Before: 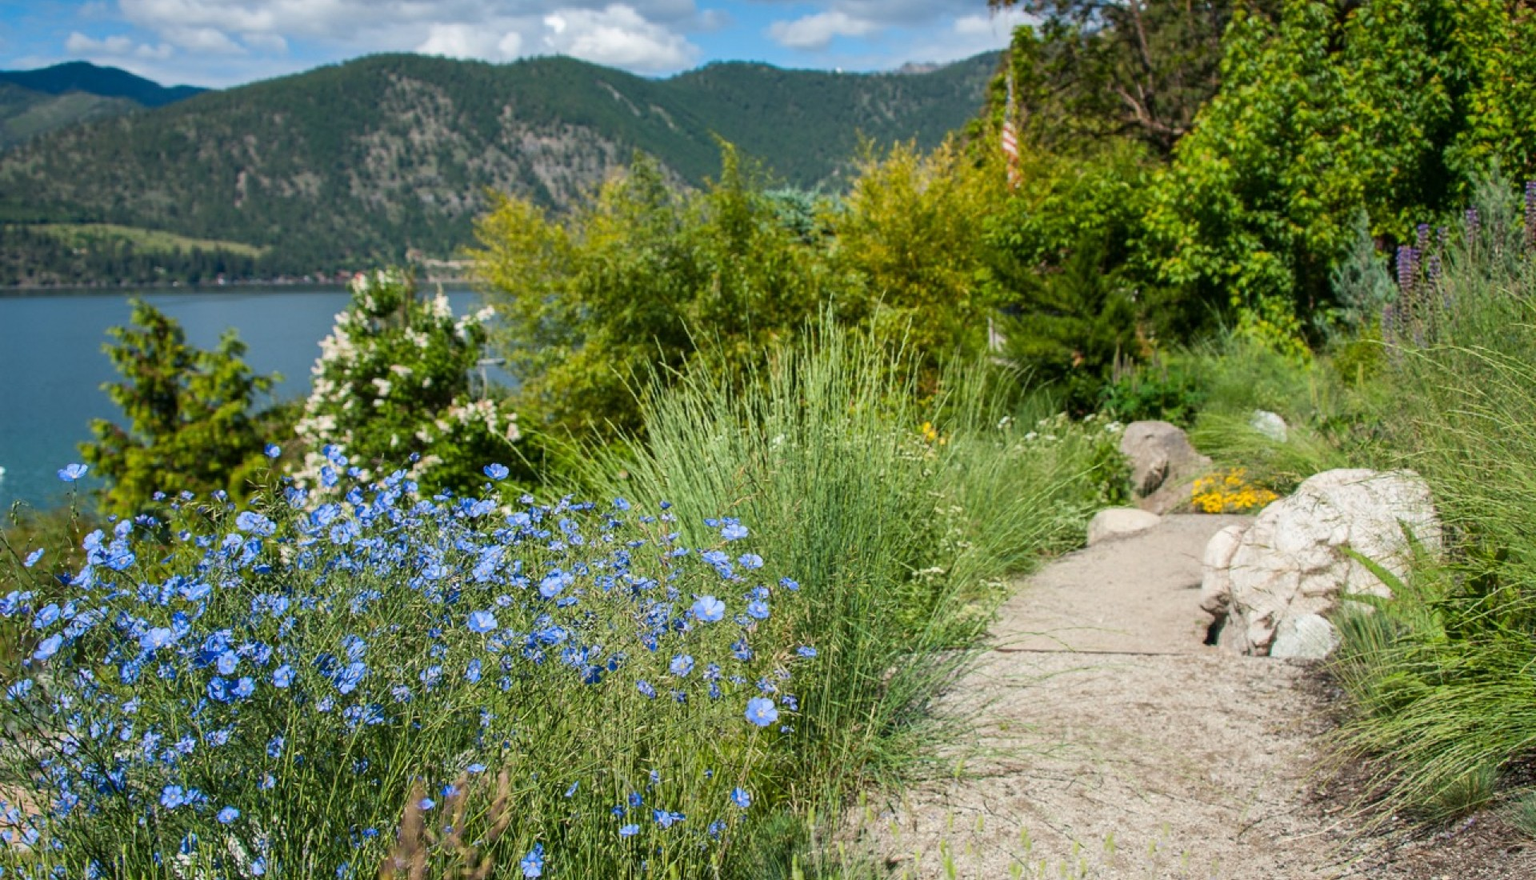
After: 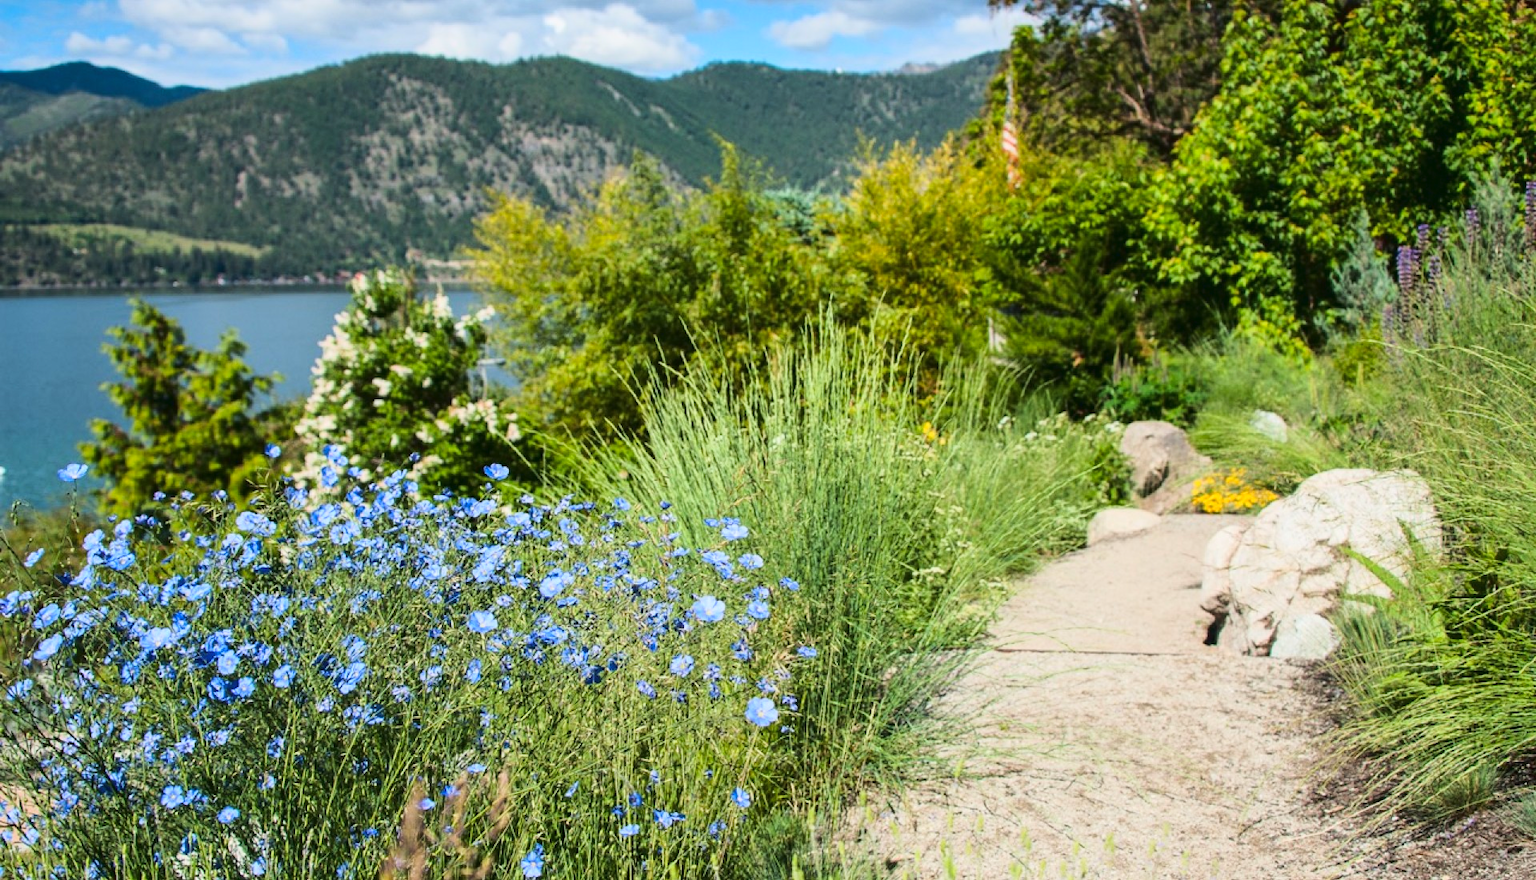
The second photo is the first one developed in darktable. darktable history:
tone curve: curves: ch0 [(0, 0.028) (0.037, 0.05) (0.123, 0.114) (0.19, 0.176) (0.269, 0.27) (0.48, 0.57) (0.595, 0.695) (0.718, 0.823) (0.855, 0.913) (1, 0.982)]; ch1 [(0, 0) (0.243, 0.245) (0.422, 0.415) (0.493, 0.495) (0.508, 0.506) (0.536, 0.538) (0.569, 0.58) (0.611, 0.644) (0.769, 0.807) (1, 1)]; ch2 [(0, 0) (0.249, 0.216) (0.349, 0.321) (0.424, 0.442) (0.476, 0.483) (0.498, 0.499) (0.517, 0.519) (0.532, 0.547) (0.569, 0.608) (0.614, 0.661) (0.706, 0.75) (0.808, 0.809) (0.991, 0.968)], color space Lab, linked channels
